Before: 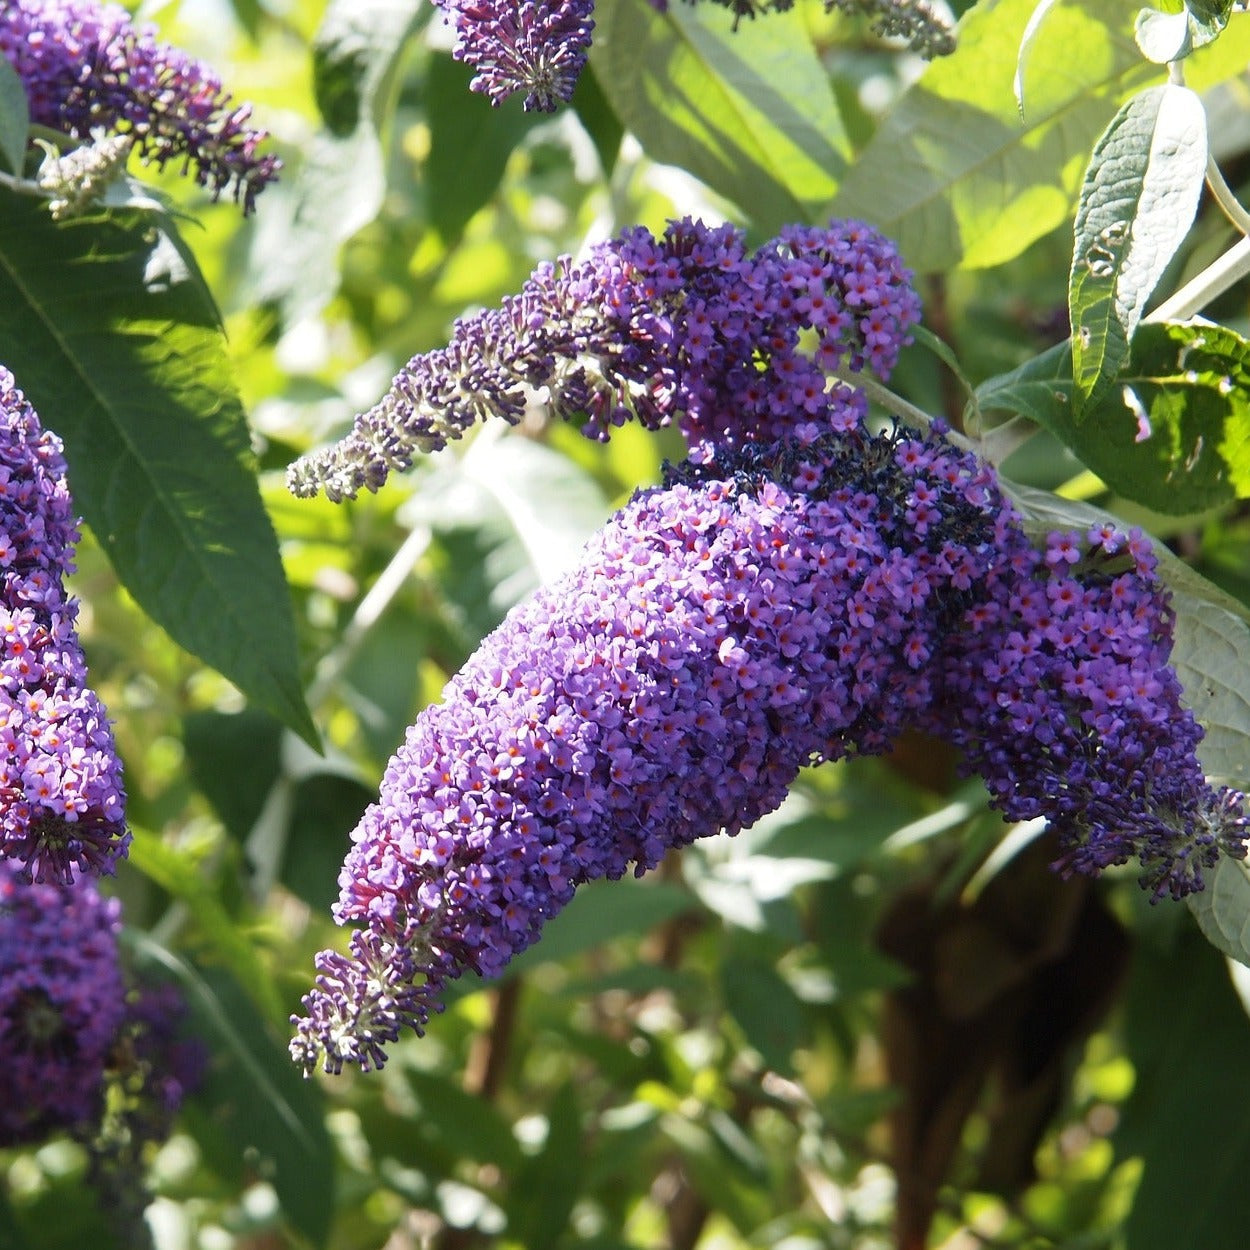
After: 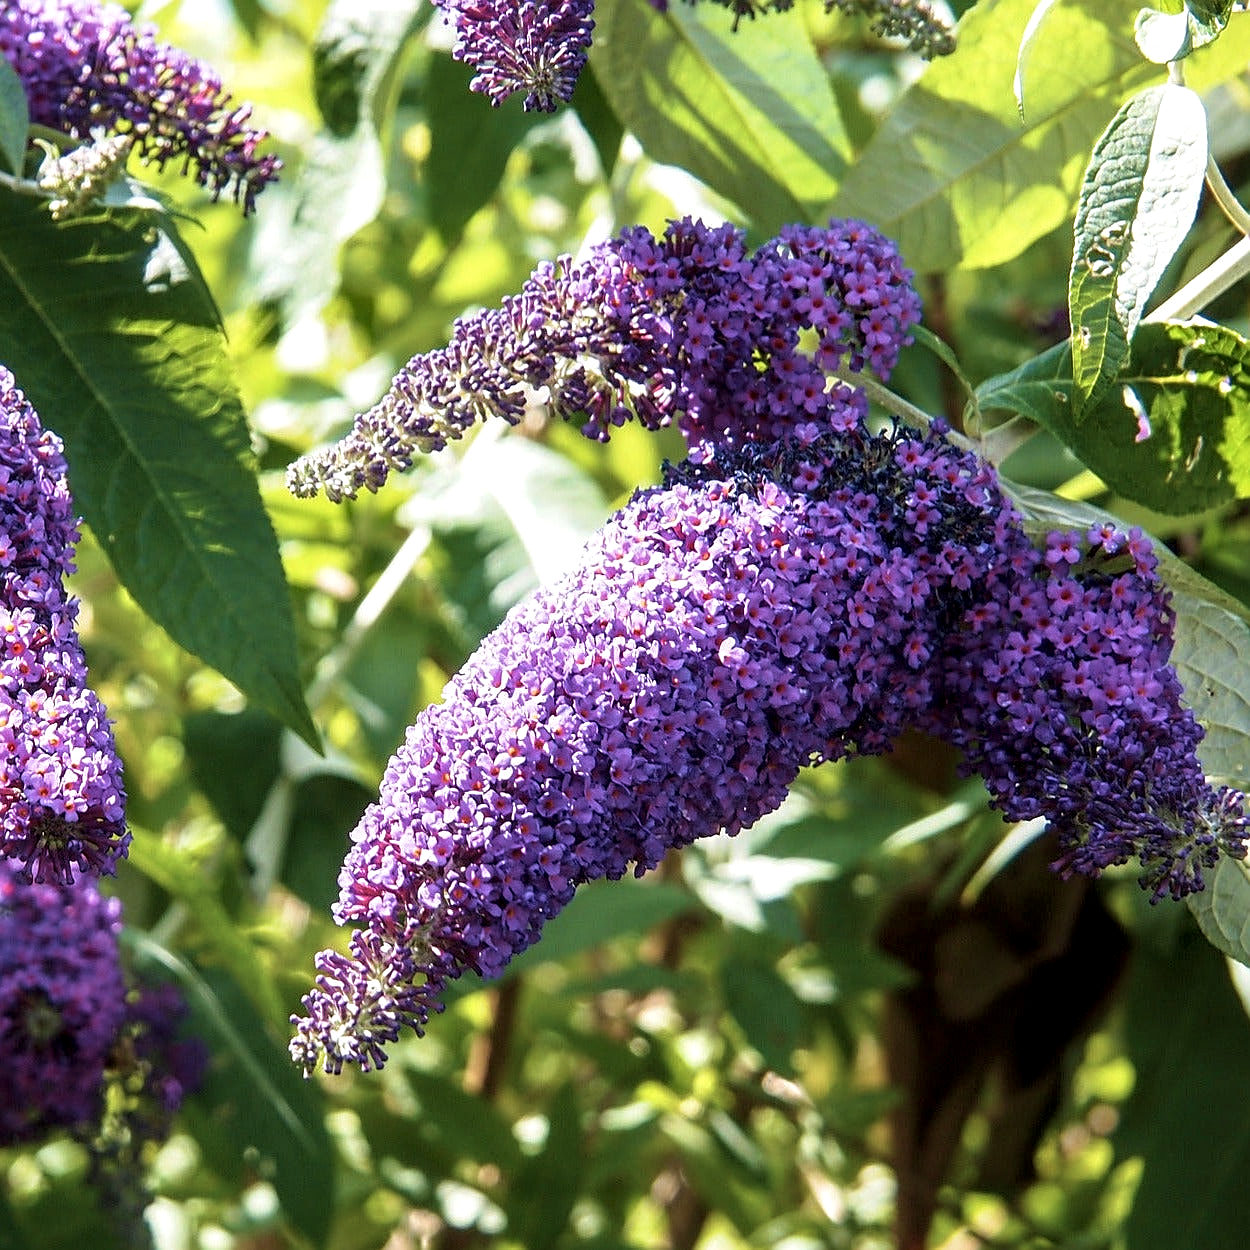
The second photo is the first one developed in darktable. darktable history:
local contrast: detail 142%
velvia: strength 49.91%
contrast brightness saturation: saturation -0.055
sharpen: on, module defaults
